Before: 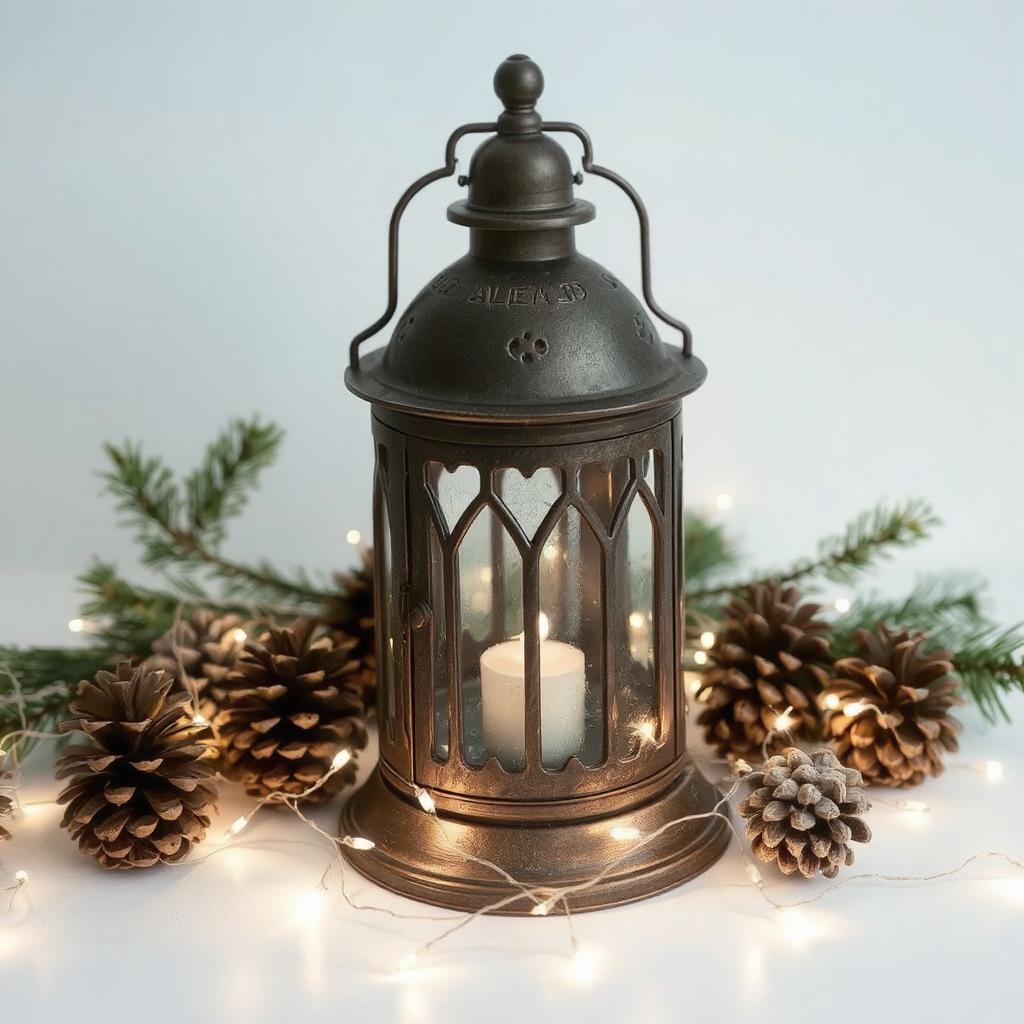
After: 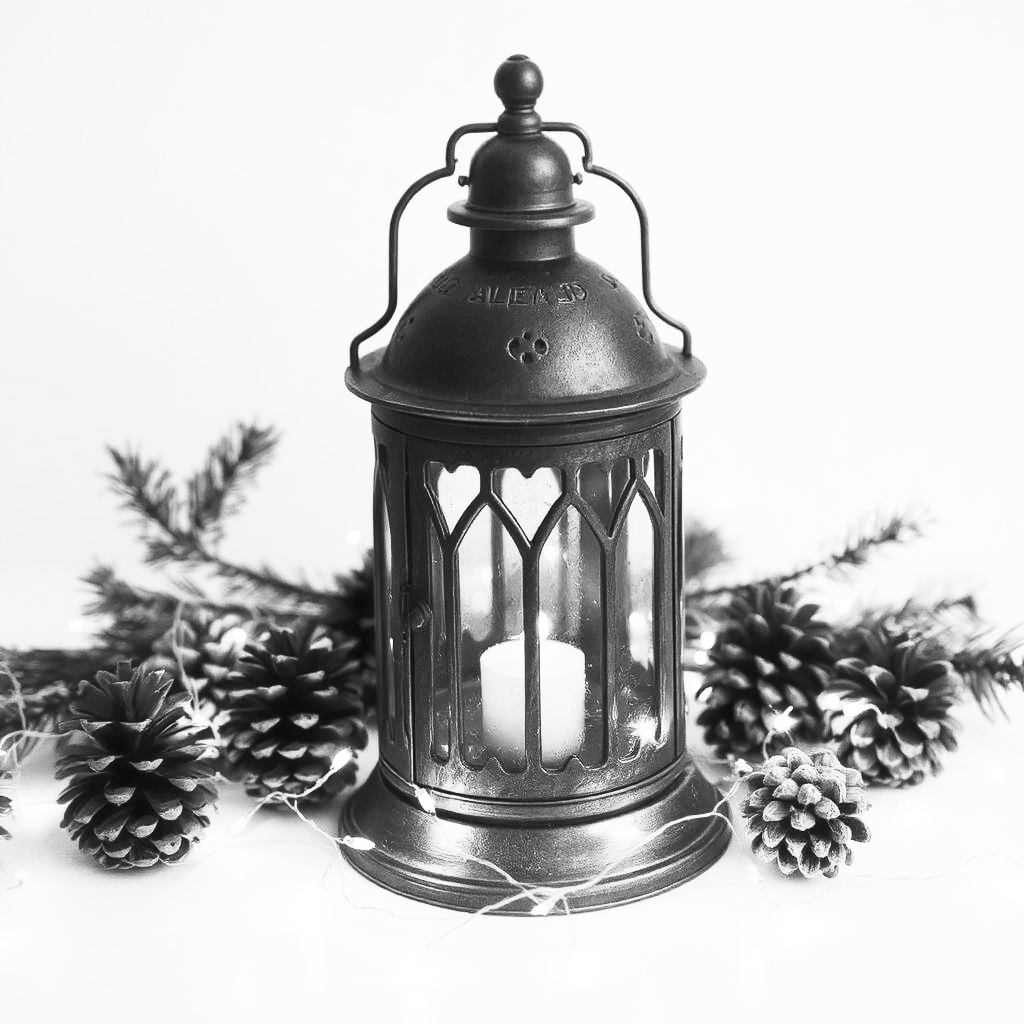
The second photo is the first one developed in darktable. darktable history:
contrast brightness saturation: contrast 0.53, brightness 0.472, saturation -0.992
